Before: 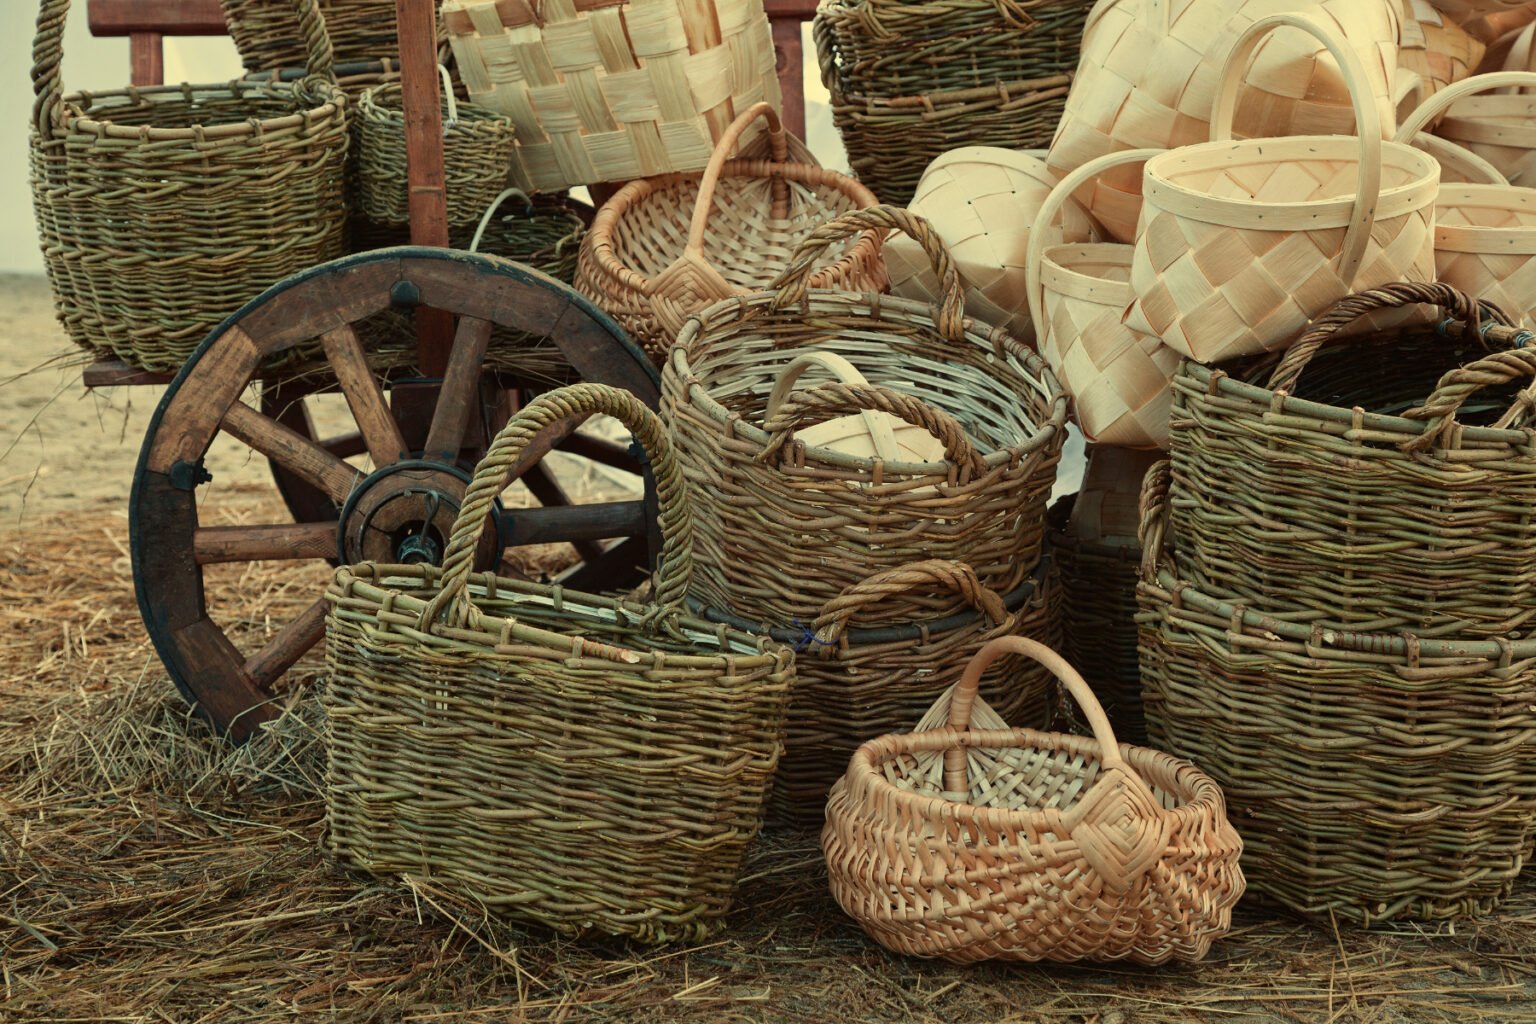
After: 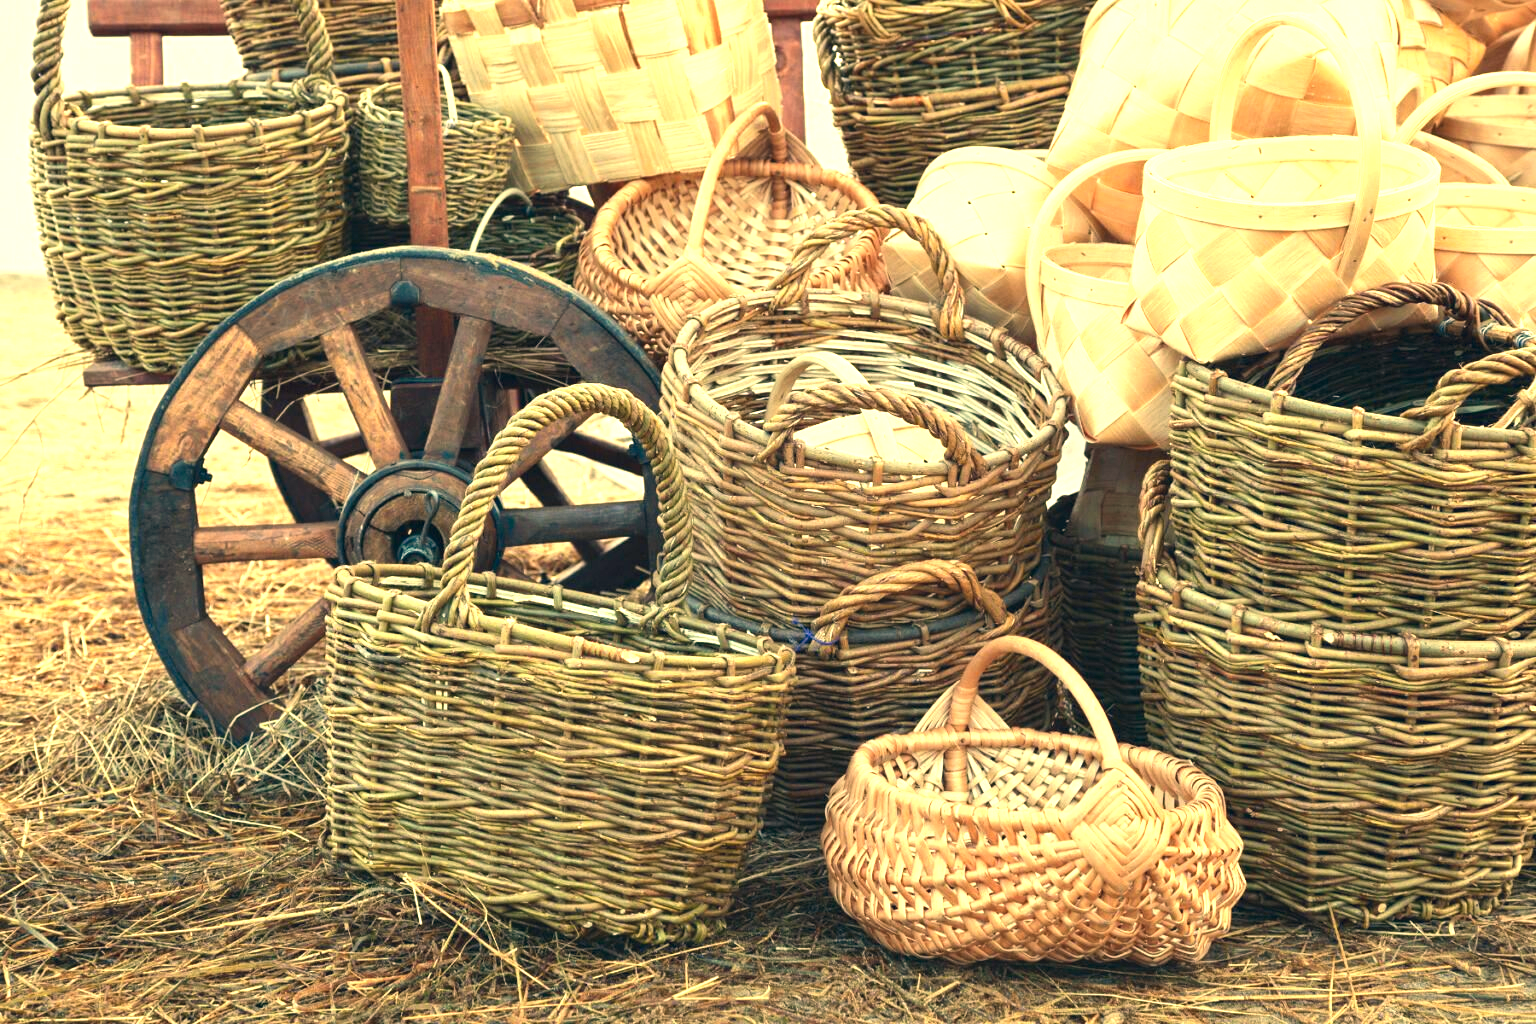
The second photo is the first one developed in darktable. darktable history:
color correction: highlights a* 10.38, highlights b* 14.3, shadows a* -9.91, shadows b* -15.07
exposure: black level correction 0, exposure 1.68 EV, compensate exposure bias true, compensate highlight preservation false
